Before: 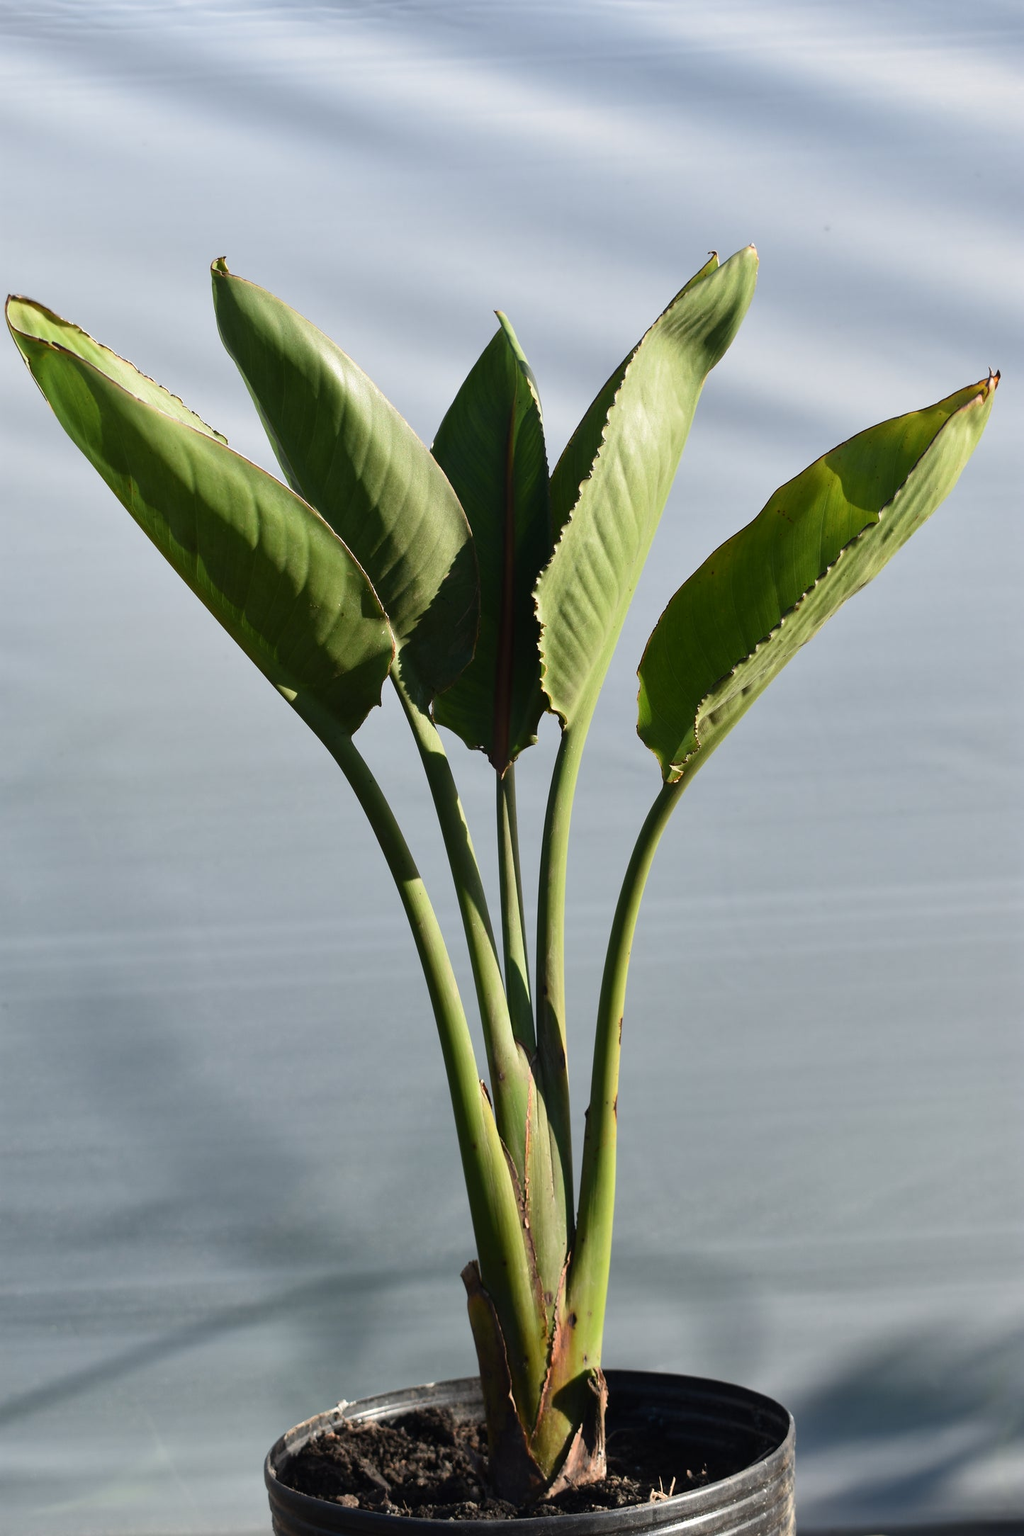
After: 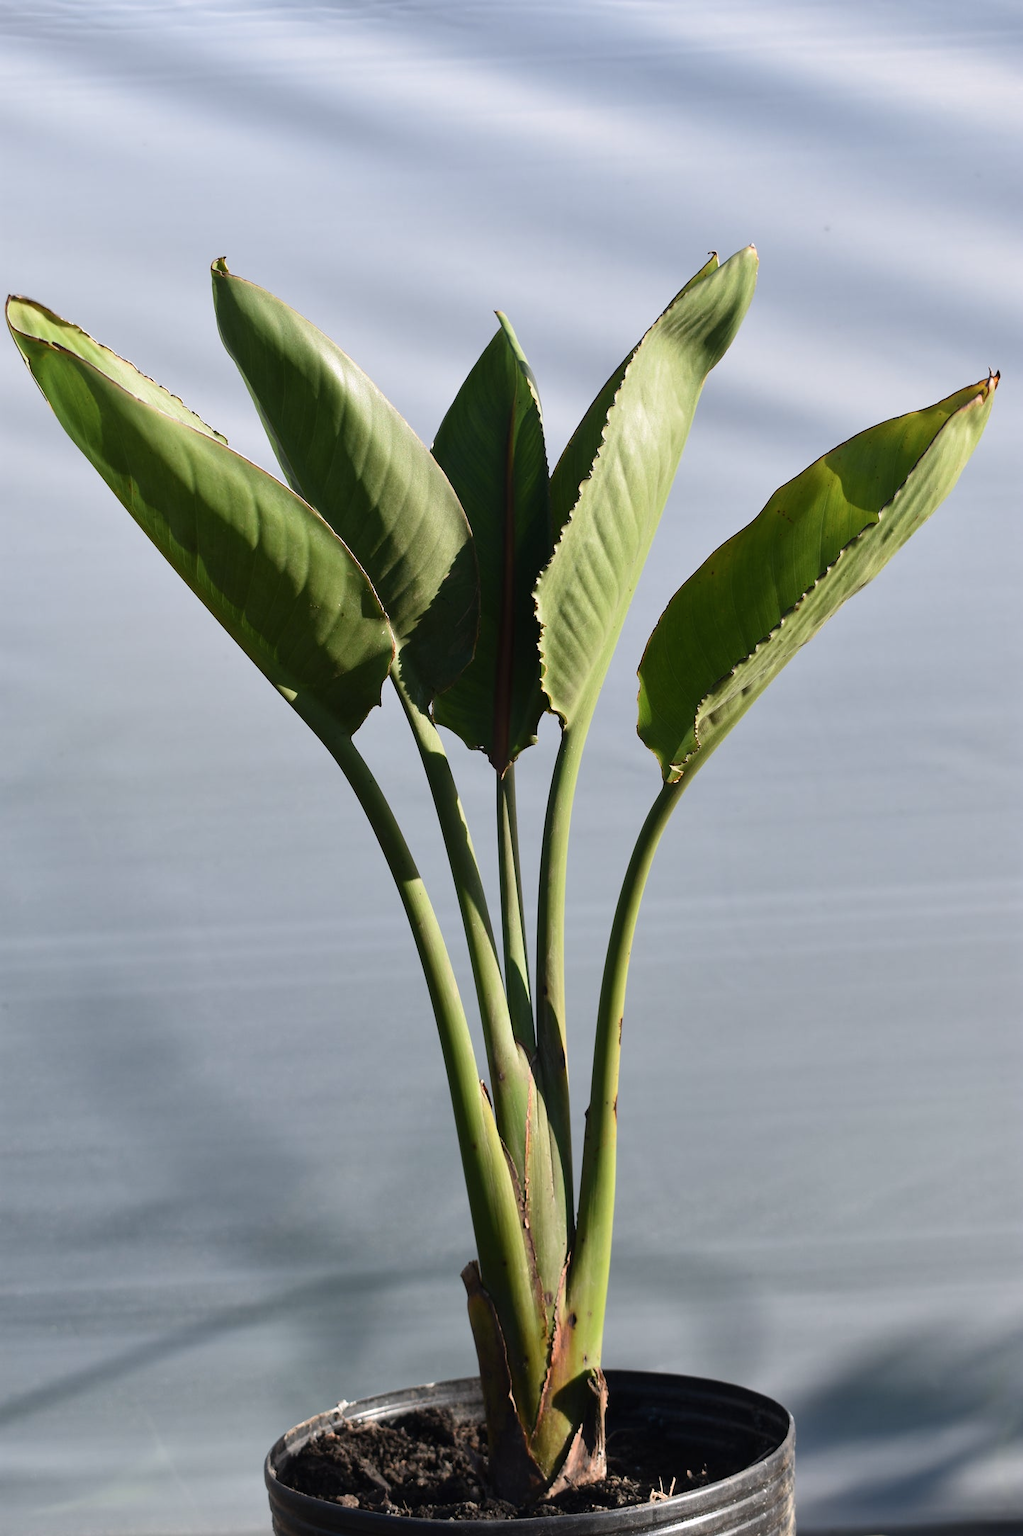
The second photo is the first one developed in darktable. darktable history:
contrast brightness saturation: saturation -0.05
white balance: red 1.009, blue 1.027
